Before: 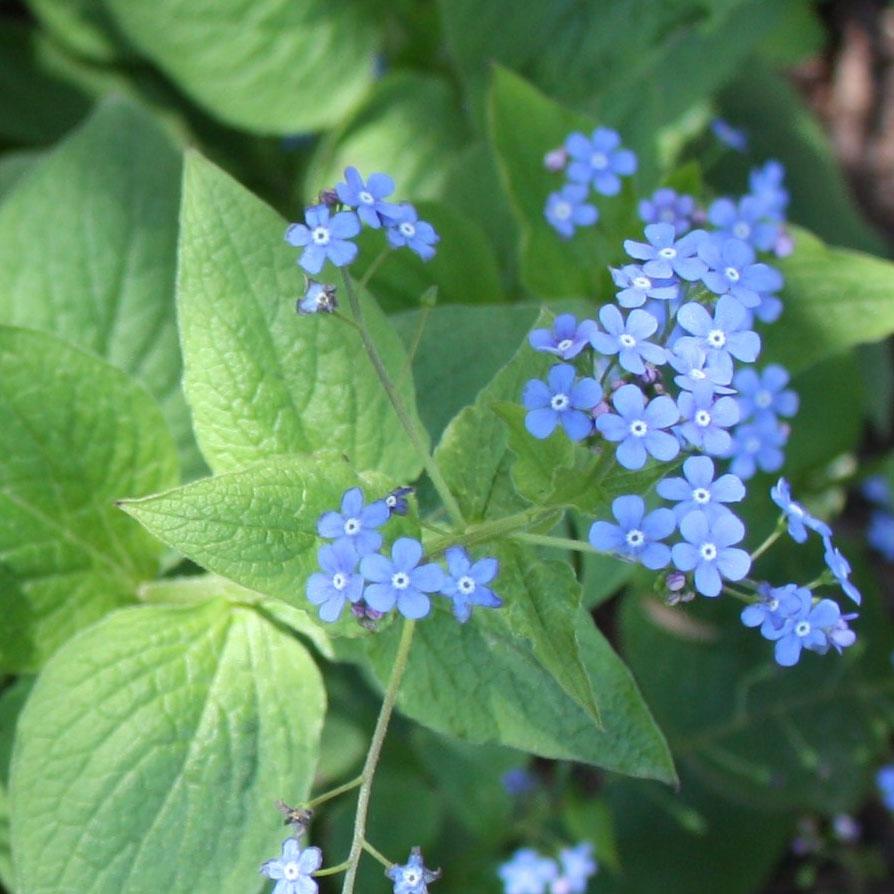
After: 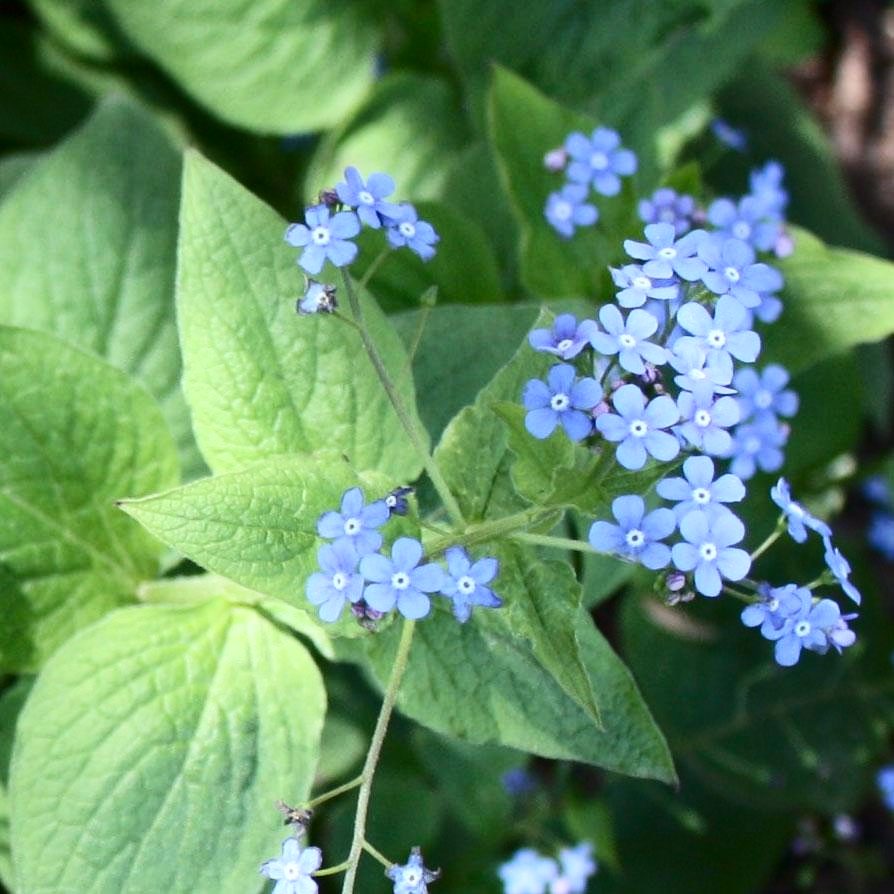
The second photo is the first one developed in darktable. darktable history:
contrast brightness saturation: contrast 0.28
